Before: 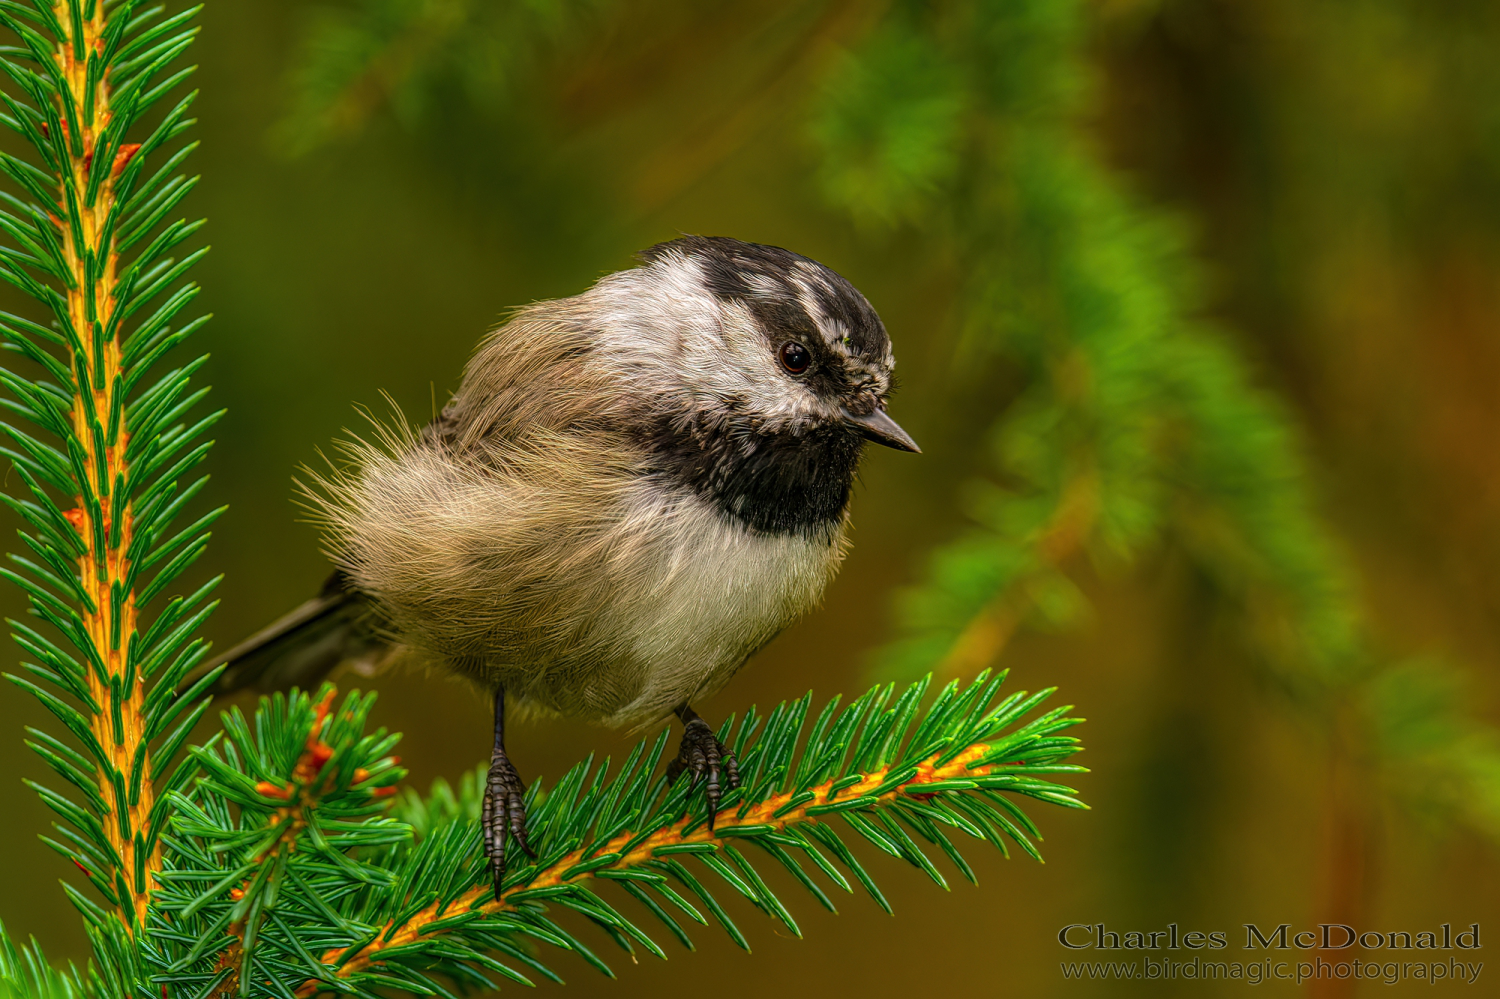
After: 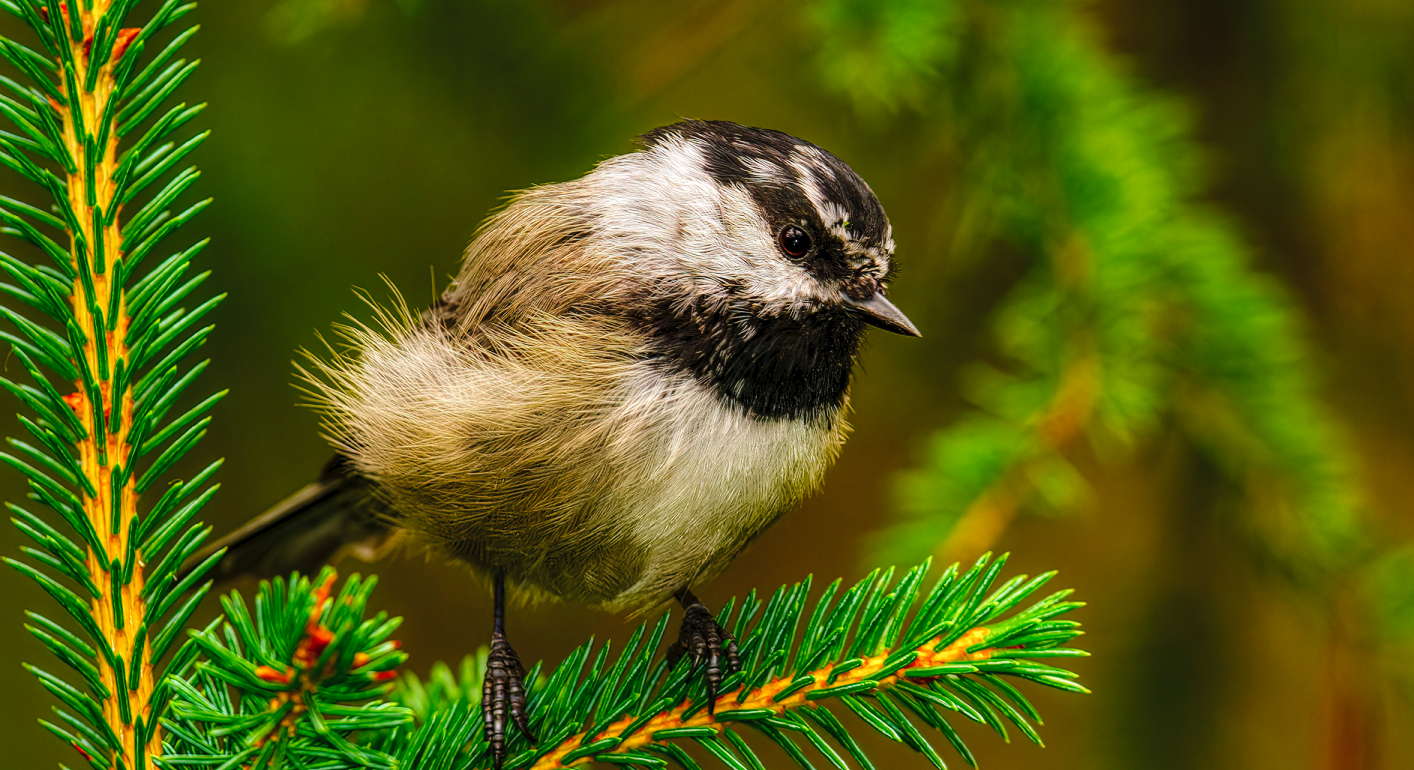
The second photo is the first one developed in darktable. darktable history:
contrast equalizer: octaves 7, y [[0.6 ×6], [0.55 ×6], [0 ×6], [0 ×6], [0 ×6]], mix 0.2
tone curve: curves: ch0 [(0, 0) (0.003, 0.031) (0.011, 0.033) (0.025, 0.036) (0.044, 0.045) (0.069, 0.06) (0.1, 0.079) (0.136, 0.109) (0.177, 0.15) (0.224, 0.192) (0.277, 0.262) (0.335, 0.347) (0.399, 0.433) (0.468, 0.528) (0.543, 0.624) (0.623, 0.705) (0.709, 0.788) (0.801, 0.865) (0.898, 0.933) (1, 1)], preserve colors none
crop and rotate: angle 0.03°, top 11.643%, right 5.651%, bottom 11.189%
